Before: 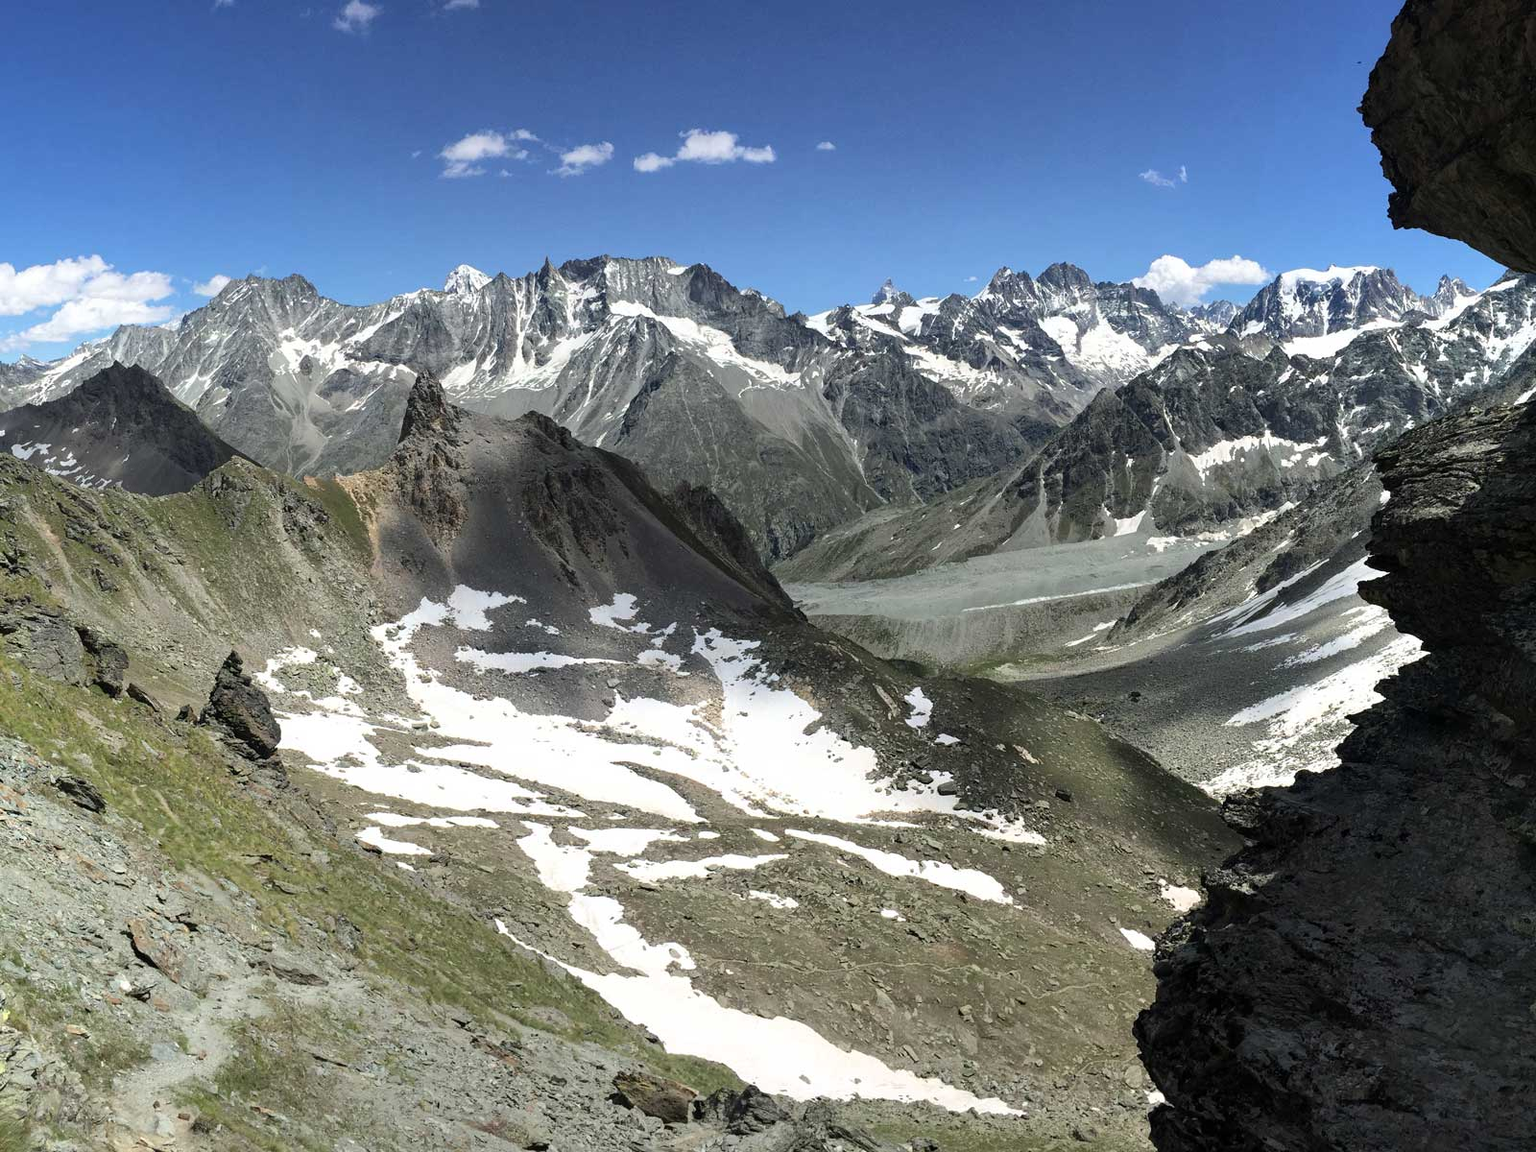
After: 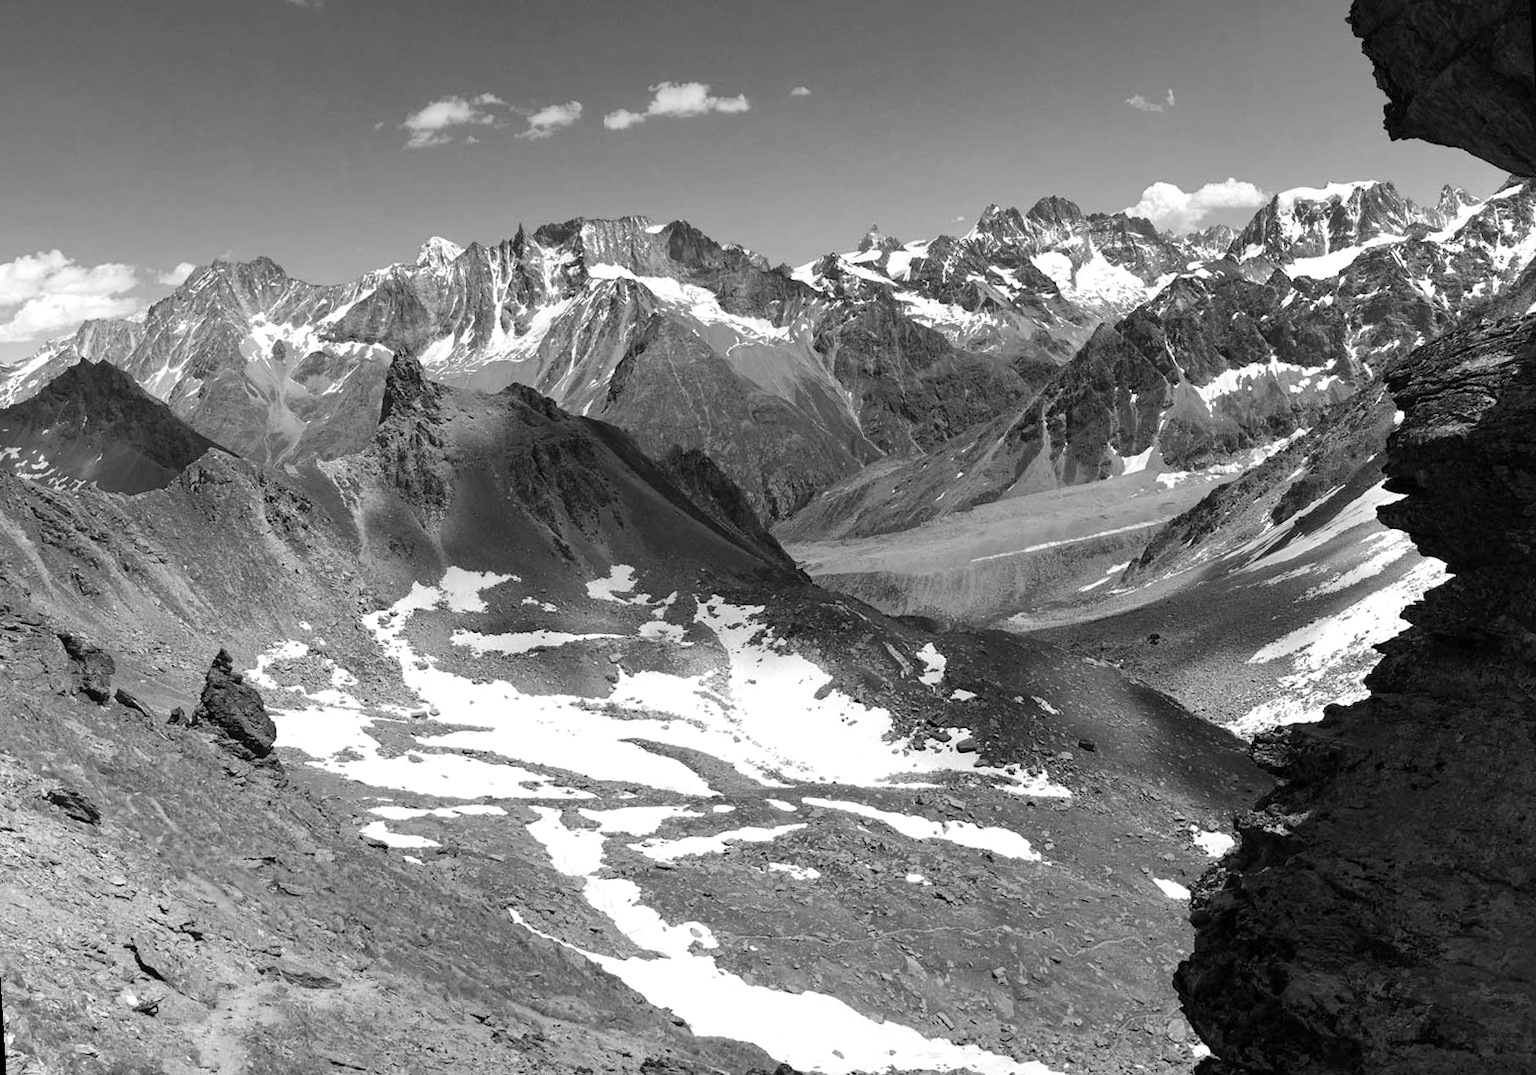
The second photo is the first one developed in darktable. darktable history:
rotate and perspective: rotation -3.52°, crop left 0.036, crop right 0.964, crop top 0.081, crop bottom 0.919
white balance: red 1.042, blue 1.17
color zones: curves: ch0 [(0.224, 0.526) (0.75, 0.5)]; ch1 [(0.055, 0.526) (0.224, 0.761) (0.377, 0.526) (0.75, 0.5)]
monochrome: on, module defaults
